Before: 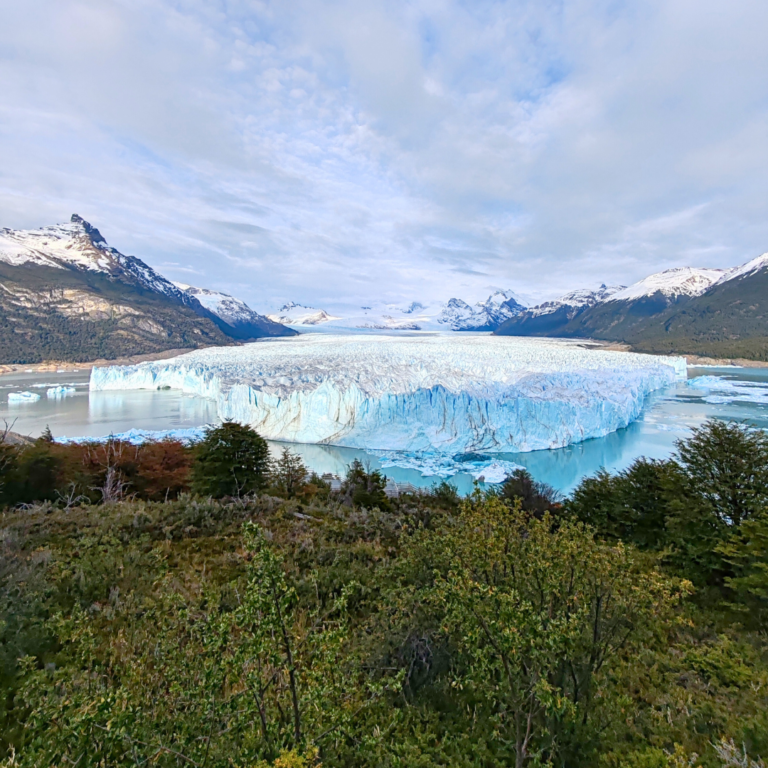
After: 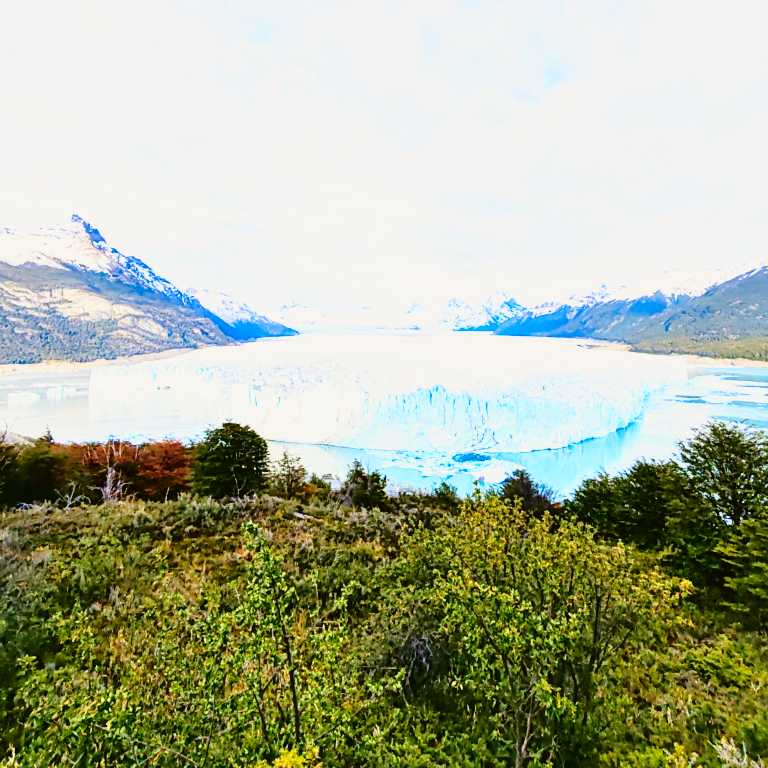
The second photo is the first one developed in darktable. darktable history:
base curve: curves: ch0 [(0, 0) (0.007, 0.004) (0.027, 0.03) (0.046, 0.07) (0.207, 0.54) (0.442, 0.872) (0.673, 0.972) (1, 1)], preserve colors none
tone curve: curves: ch0 [(0, 0.021) (0.049, 0.044) (0.152, 0.14) (0.328, 0.377) (0.473, 0.543) (0.641, 0.705) (0.85, 0.894) (1, 0.969)]; ch1 [(0, 0) (0.302, 0.331) (0.433, 0.432) (0.472, 0.47) (0.502, 0.503) (0.527, 0.521) (0.564, 0.58) (0.614, 0.626) (0.677, 0.701) (0.859, 0.885) (1, 1)]; ch2 [(0, 0) (0.33, 0.301) (0.447, 0.44) (0.487, 0.496) (0.502, 0.516) (0.535, 0.563) (0.565, 0.593) (0.608, 0.638) (1, 1)], color space Lab, independent channels, preserve colors none
